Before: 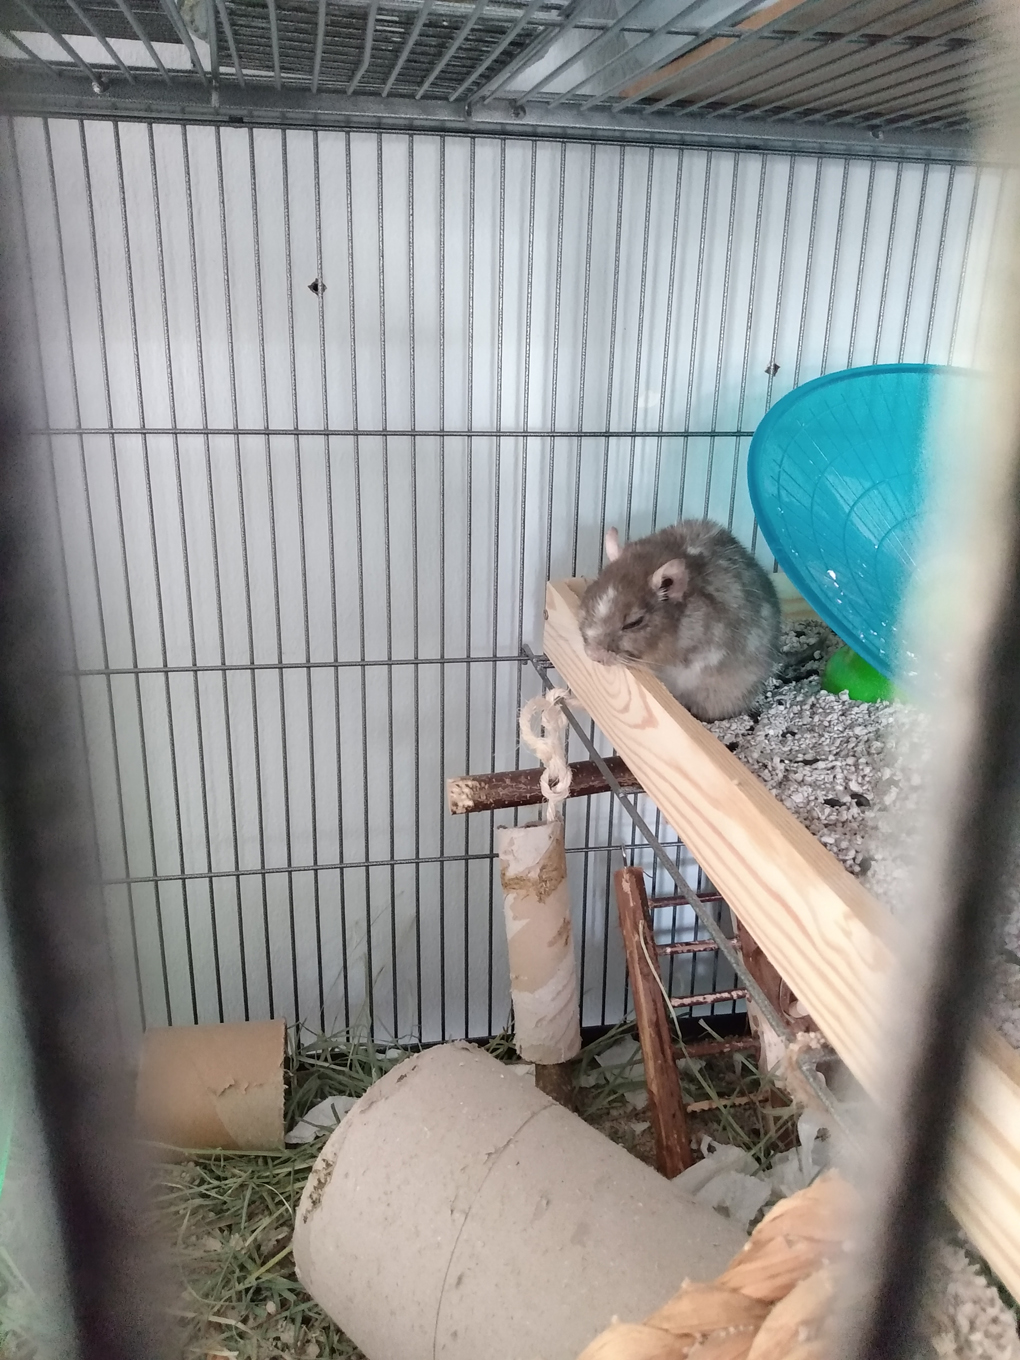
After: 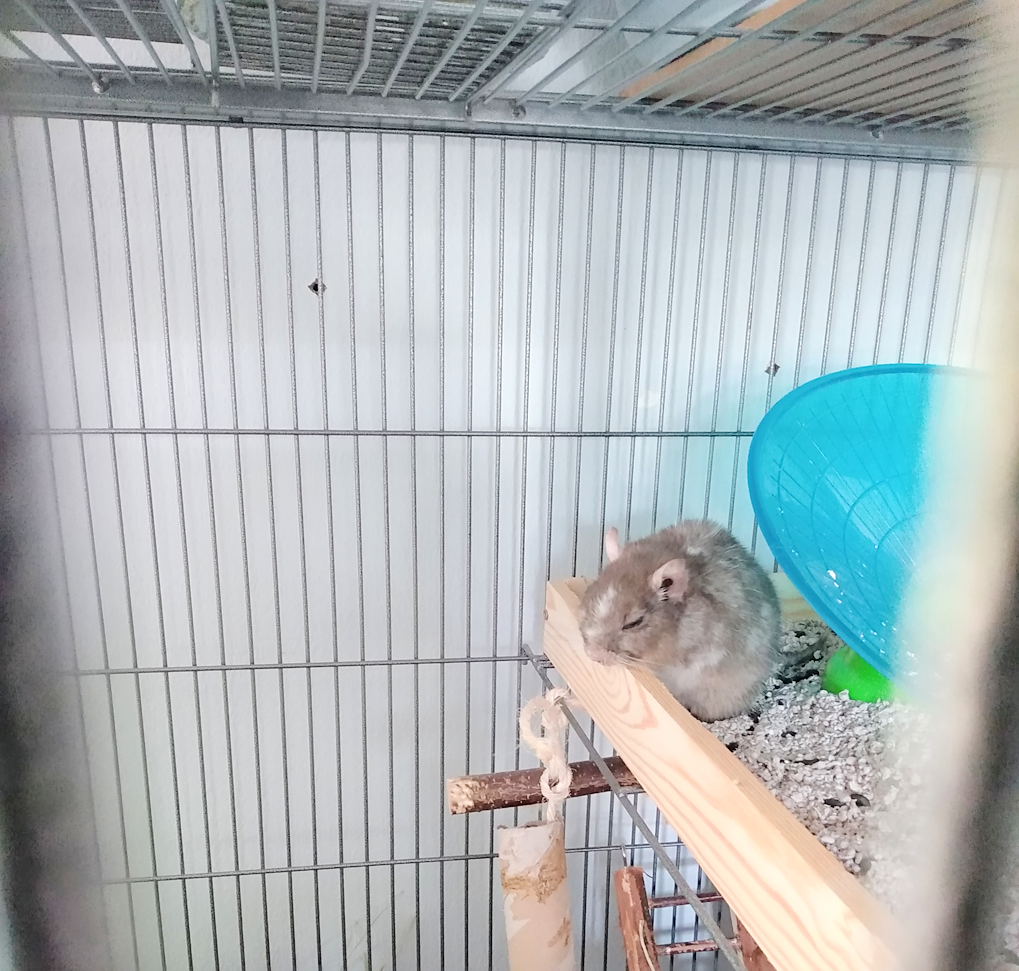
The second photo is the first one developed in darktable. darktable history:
sharpen: amount 0.2
tone curve: curves: ch0 [(0, 0) (0.26, 0.424) (0.417, 0.585) (1, 1)]
crop: bottom 28.576%
